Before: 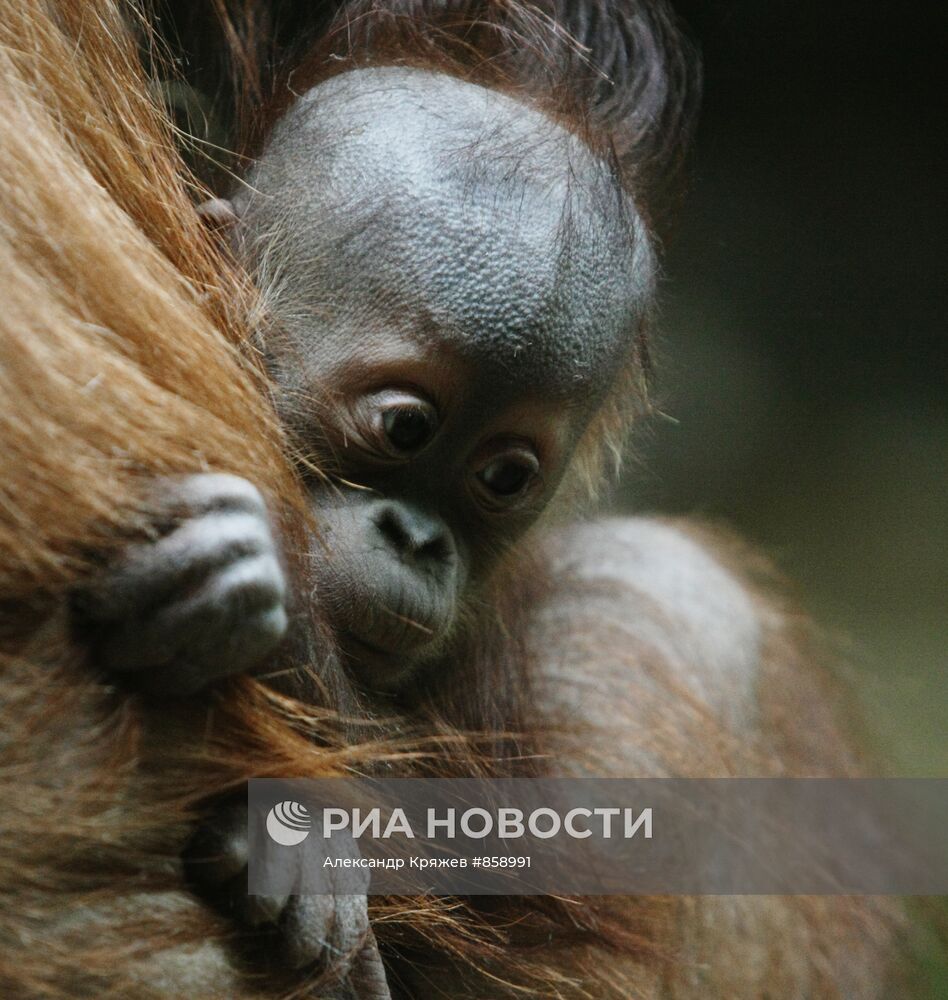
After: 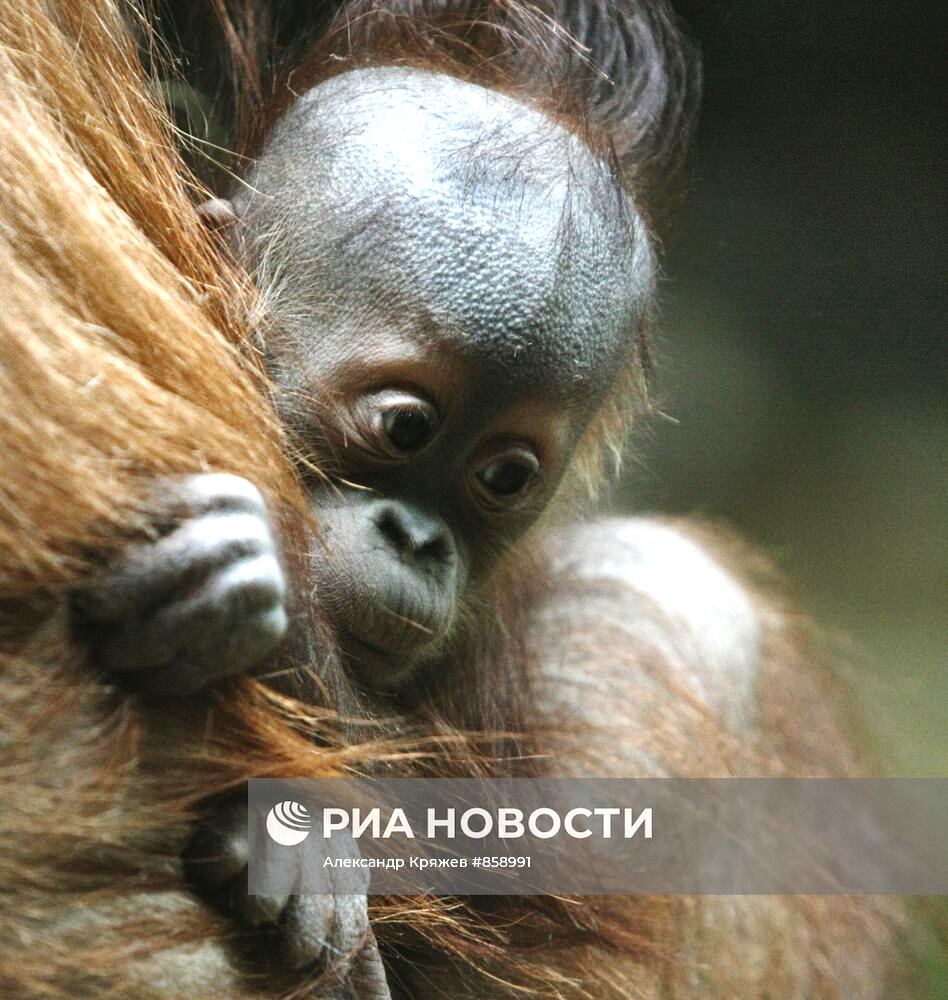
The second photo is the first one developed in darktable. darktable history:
exposure: black level correction 0, exposure 0.899 EV, compensate exposure bias true, compensate highlight preservation false
shadows and highlights: shadows 39.68, highlights -54.75, low approximation 0.01, soften with gaussian
